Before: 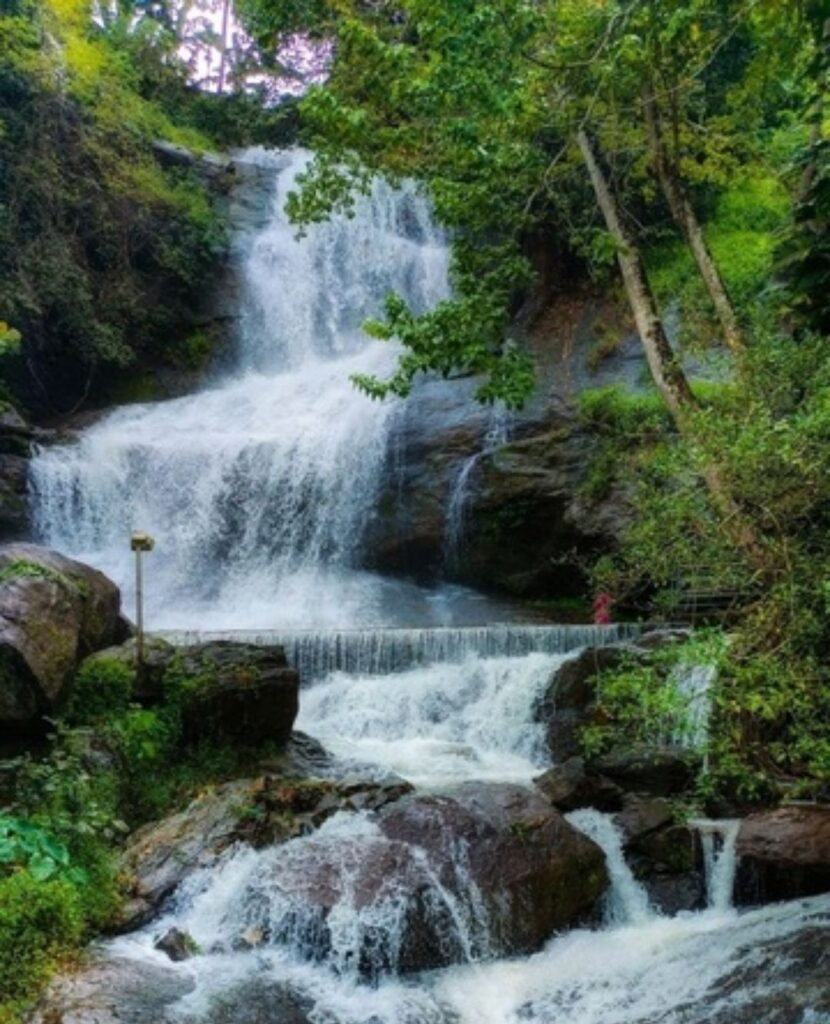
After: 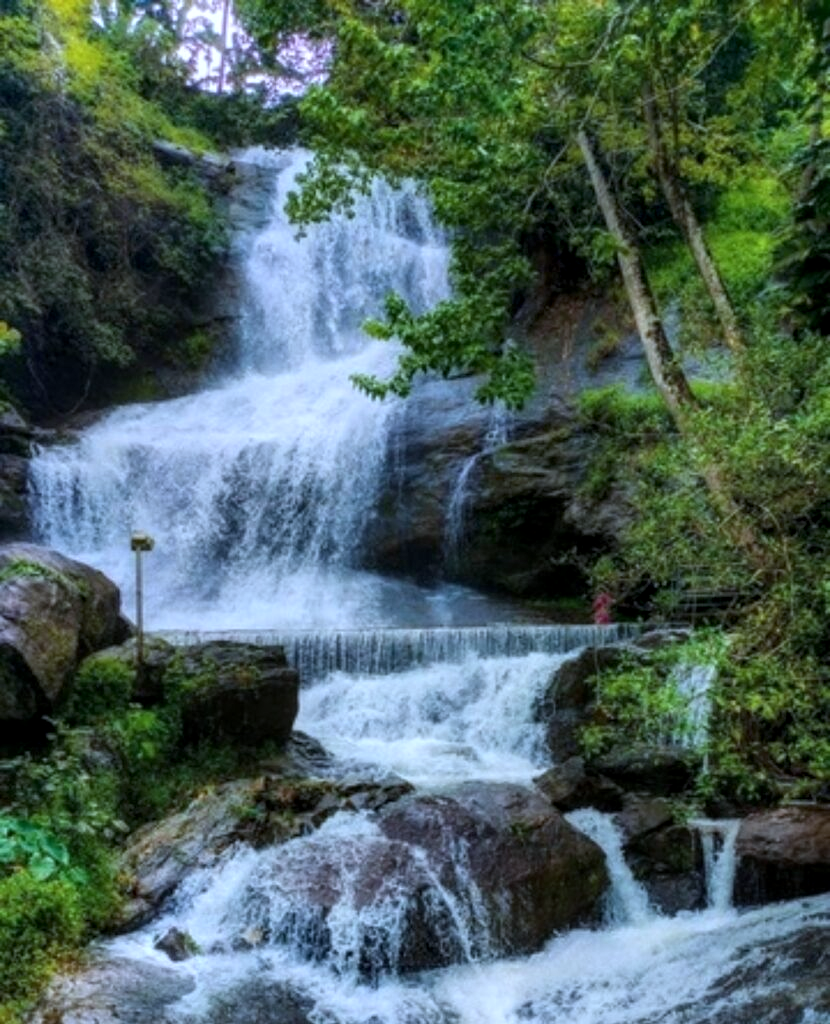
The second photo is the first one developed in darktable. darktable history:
local contrast: on, module defaults
white balance: red 0.926, green 1.003, blue 1.133
